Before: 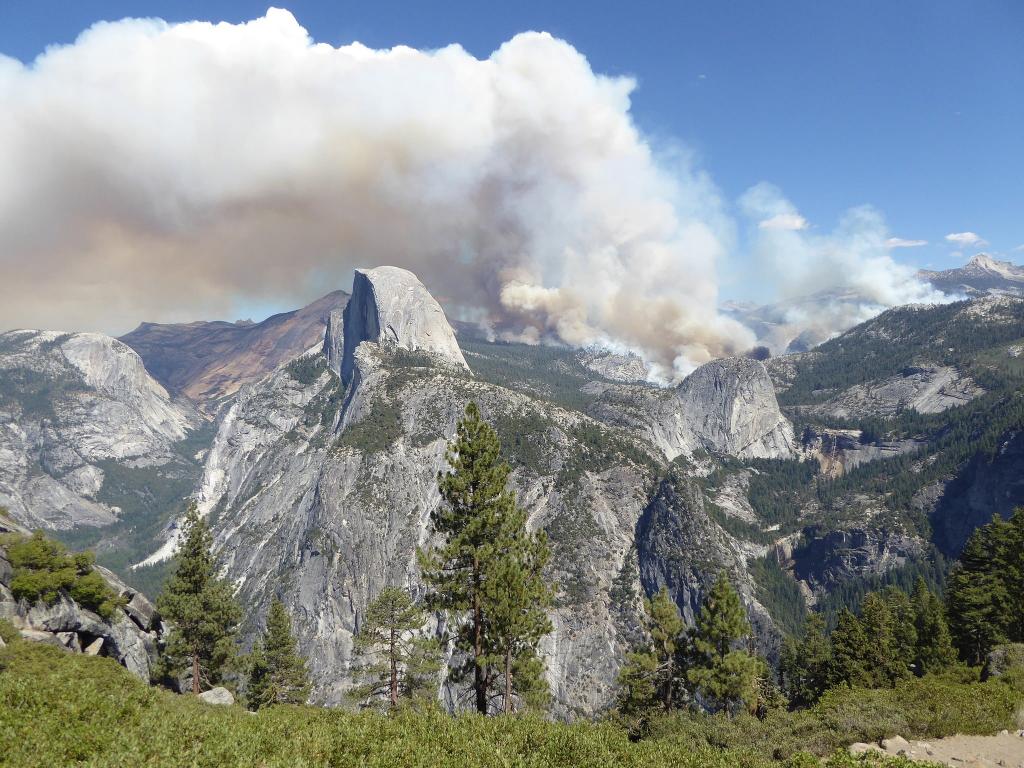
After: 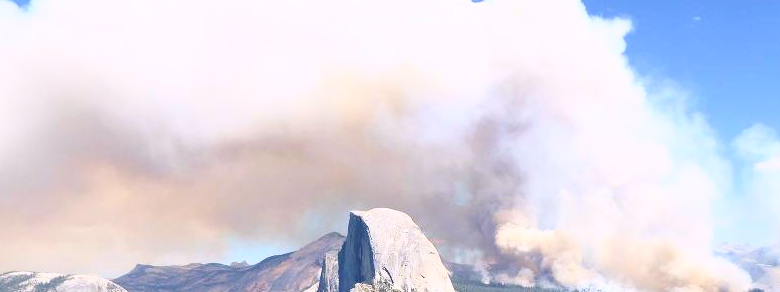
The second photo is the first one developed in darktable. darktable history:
contrast brightness saturation: contrast 0.01, saturation -0.05
color balance rgb: shadows lift › chroma 2%, shadows lift › hue 217.2°, power › chroma 0.25%, power › hue 60°, highlights gain › chroma 1.5%, highlights gain › hue 309.6°, global offset › luminance -0.5%, perceptual saturation grading › global saturation 15%, global vibrance 20%
crop: left 0.579%, top 7.627%, right 23.167%, bottom 54.275%
base curve: curves: ch0 [(0, 0) (0.557, 0.834) (1, 1)]
color zones: curves: ch2 [(0, 0.5) (0.143, 0.5) (0.286, 0.416) (0.429, 0.5) (0.571, 0.5) (0.714, 0.5) (0.857, 0.5) (1, 0.5)]
